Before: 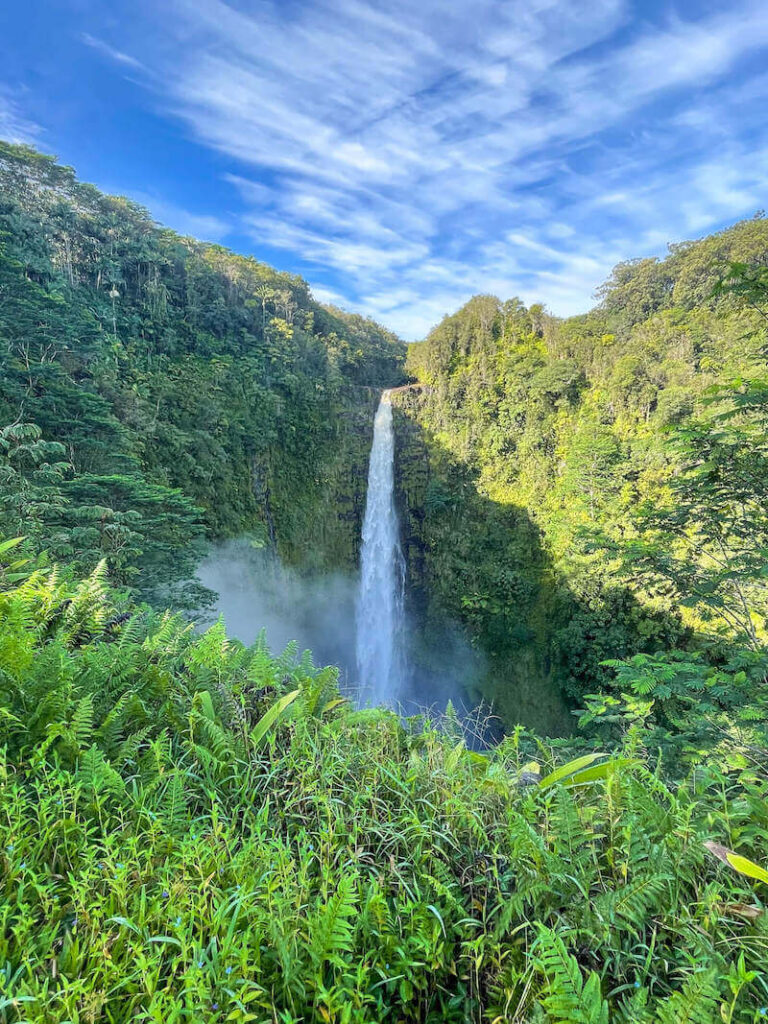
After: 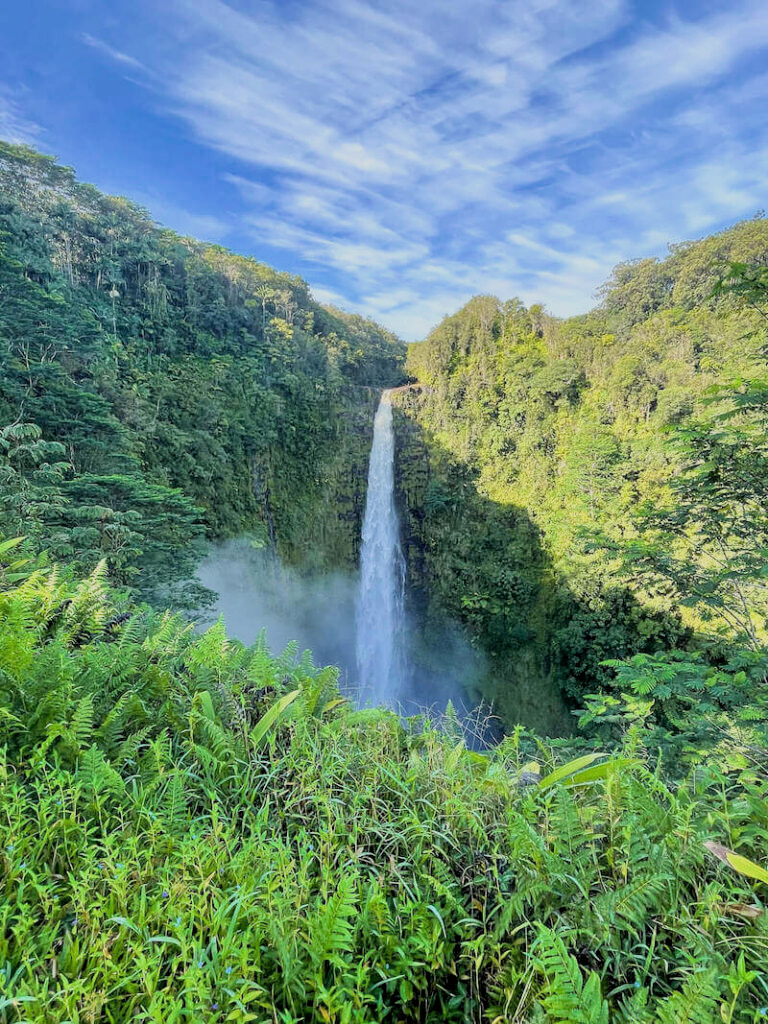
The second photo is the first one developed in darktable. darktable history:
filmic rgb: black relative exposure -7.92 EV, white relative exposure 4.13 EV, threshold 3 EV, hardness 4.02, latitude 51.22%, contrast 1.013, shadows ↔ highlights balance 5.35%, color science v5 (2021), contrast in shadows safe, contrast in highlights safe, enable highlight reconstruction true
exposure: exposure 0.128 EV, compensate highlight preservation false
